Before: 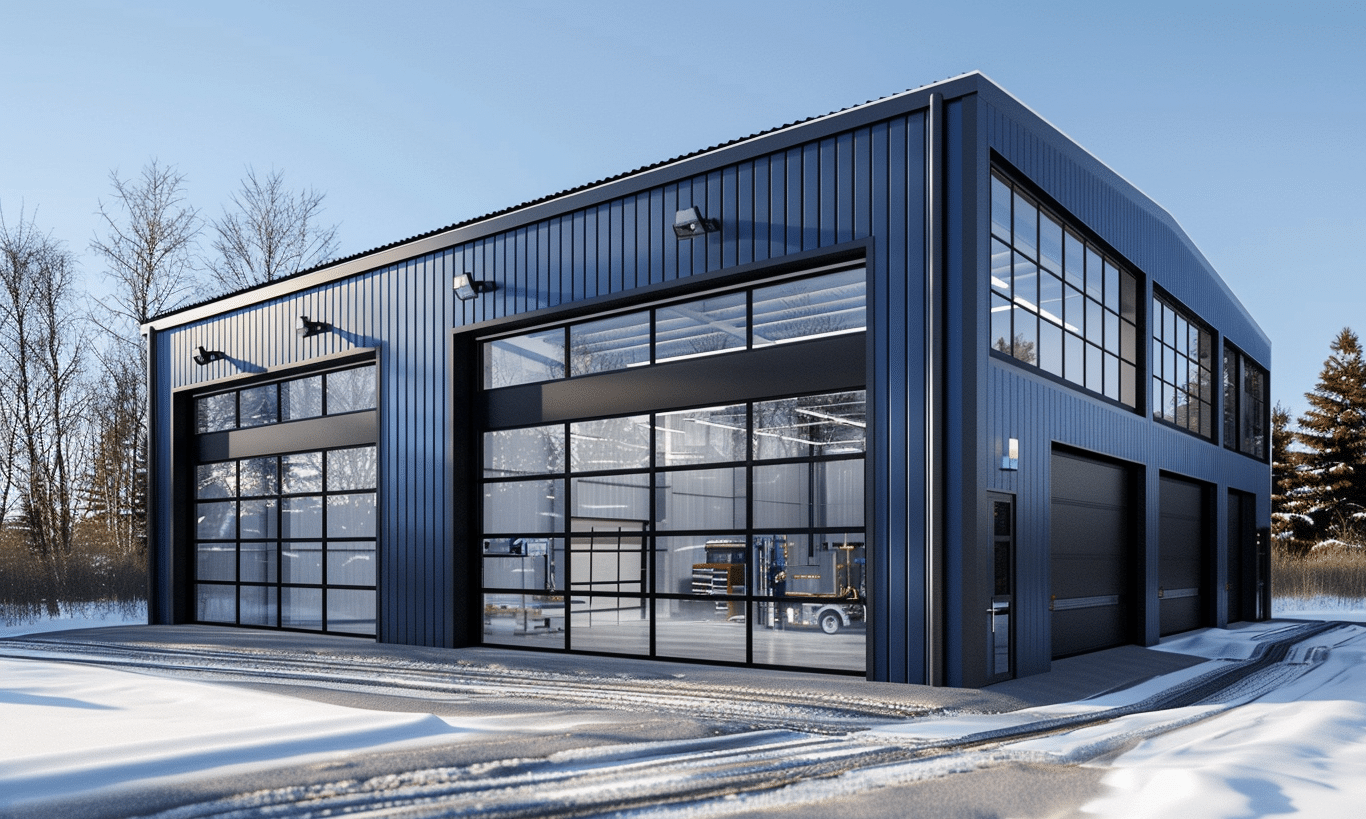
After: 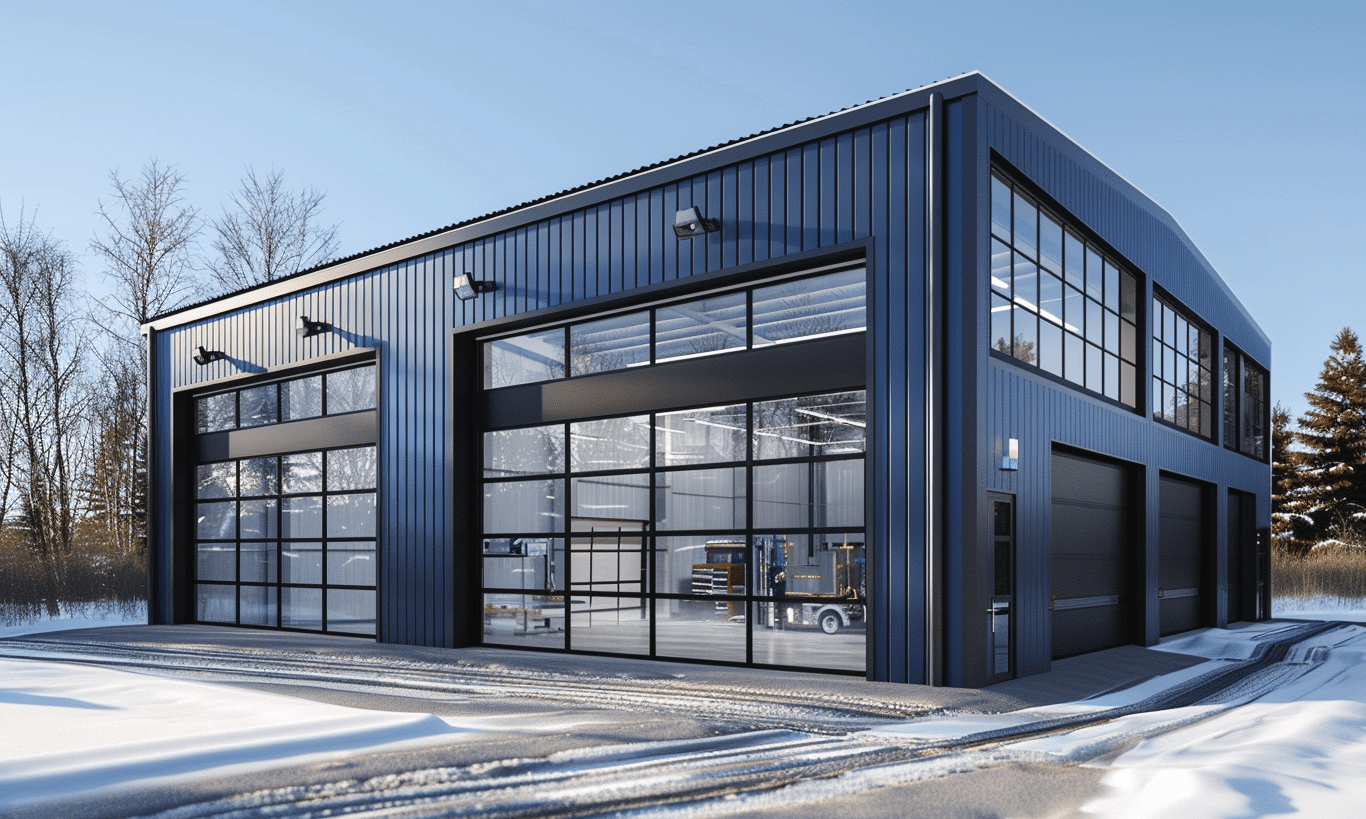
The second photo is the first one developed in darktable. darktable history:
exposure: black level correction -0.003, exposure 0.033 EV, compensate highlight preservation false
